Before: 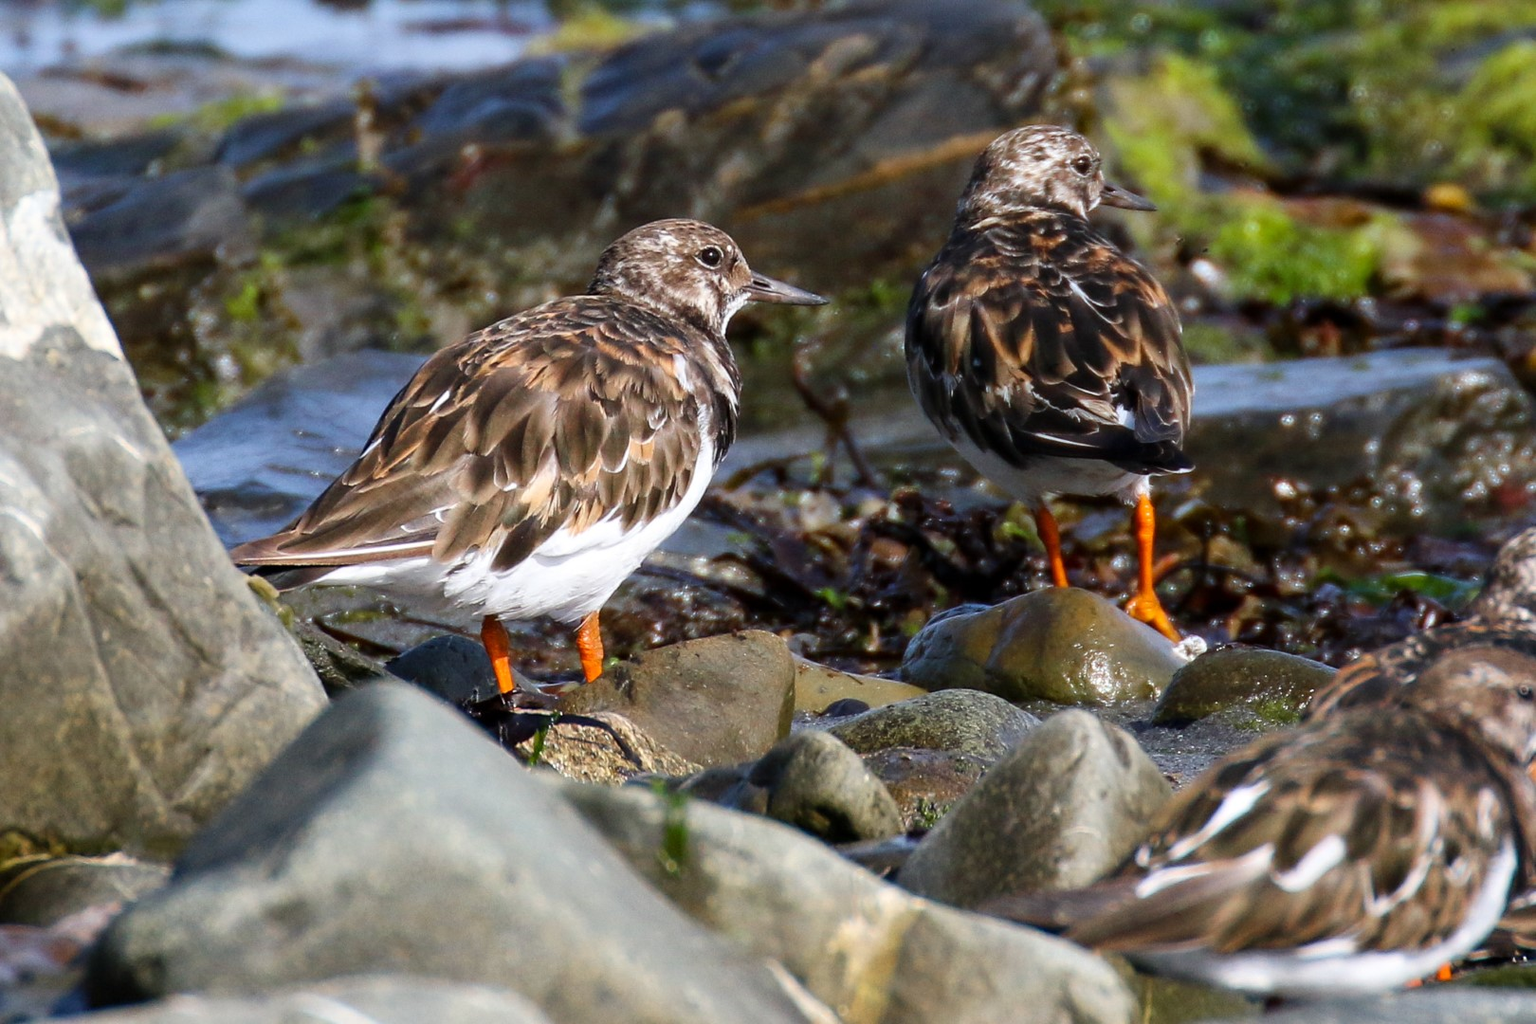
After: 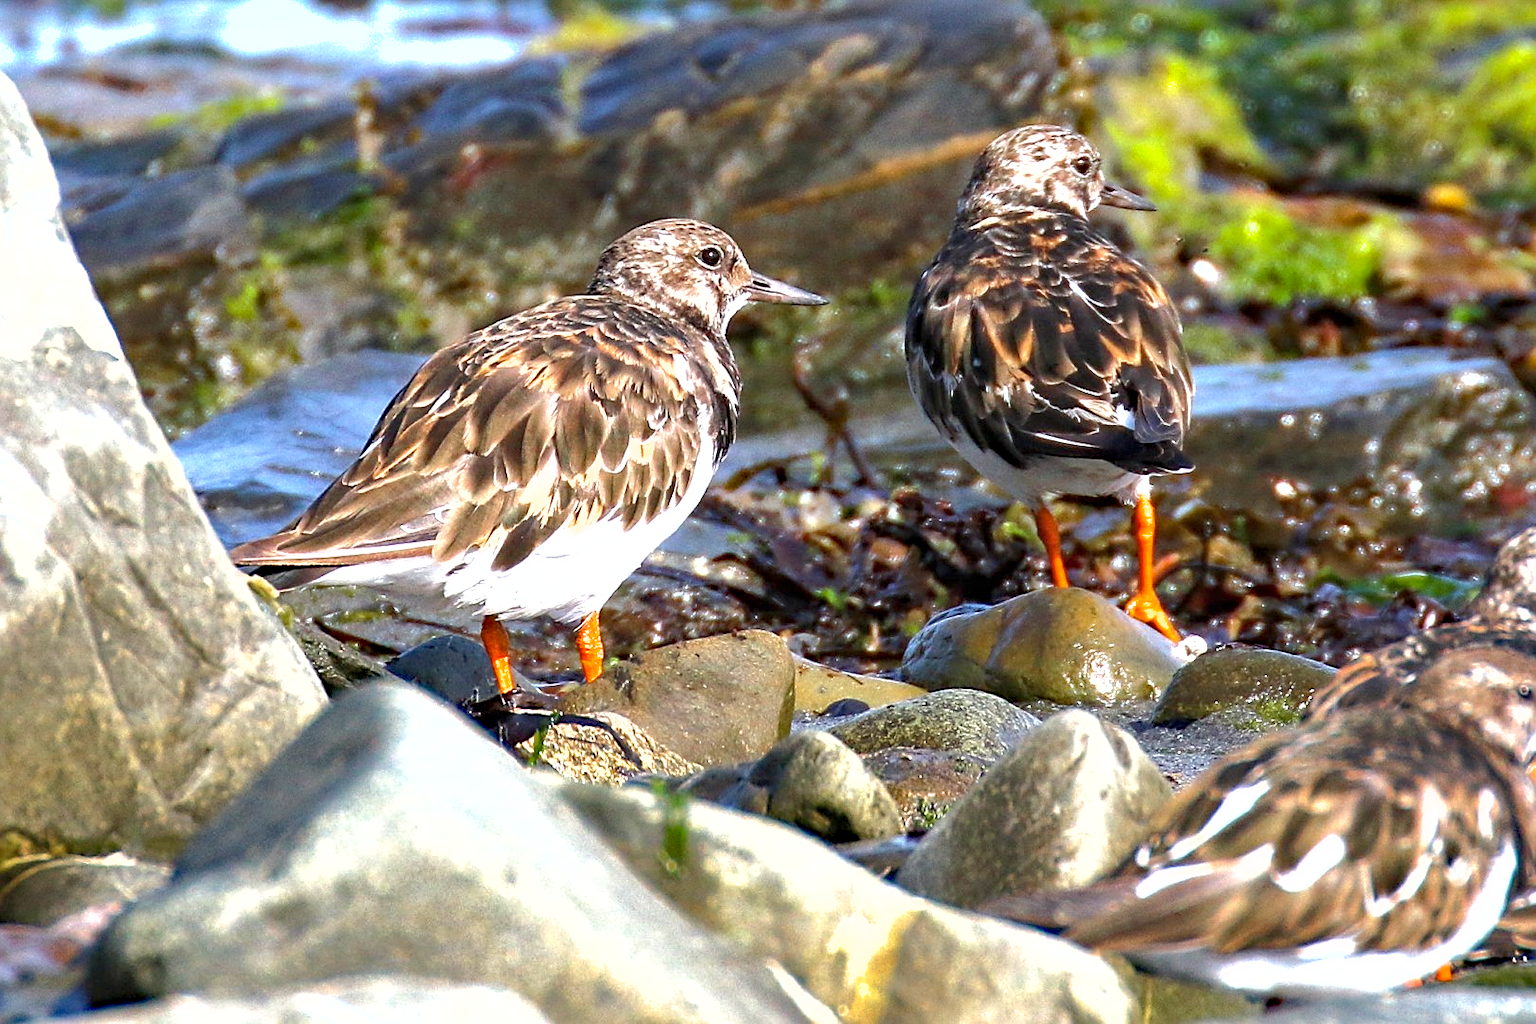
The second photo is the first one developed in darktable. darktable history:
shadows and highlights: on, module defaults
exposure: black level correction 0, exposure 1.2 EV, compensate exposure bias true, compensate highlight preservation false
sharpen: on, module defaults
haze removal: compatibility mode true, adaptive false
